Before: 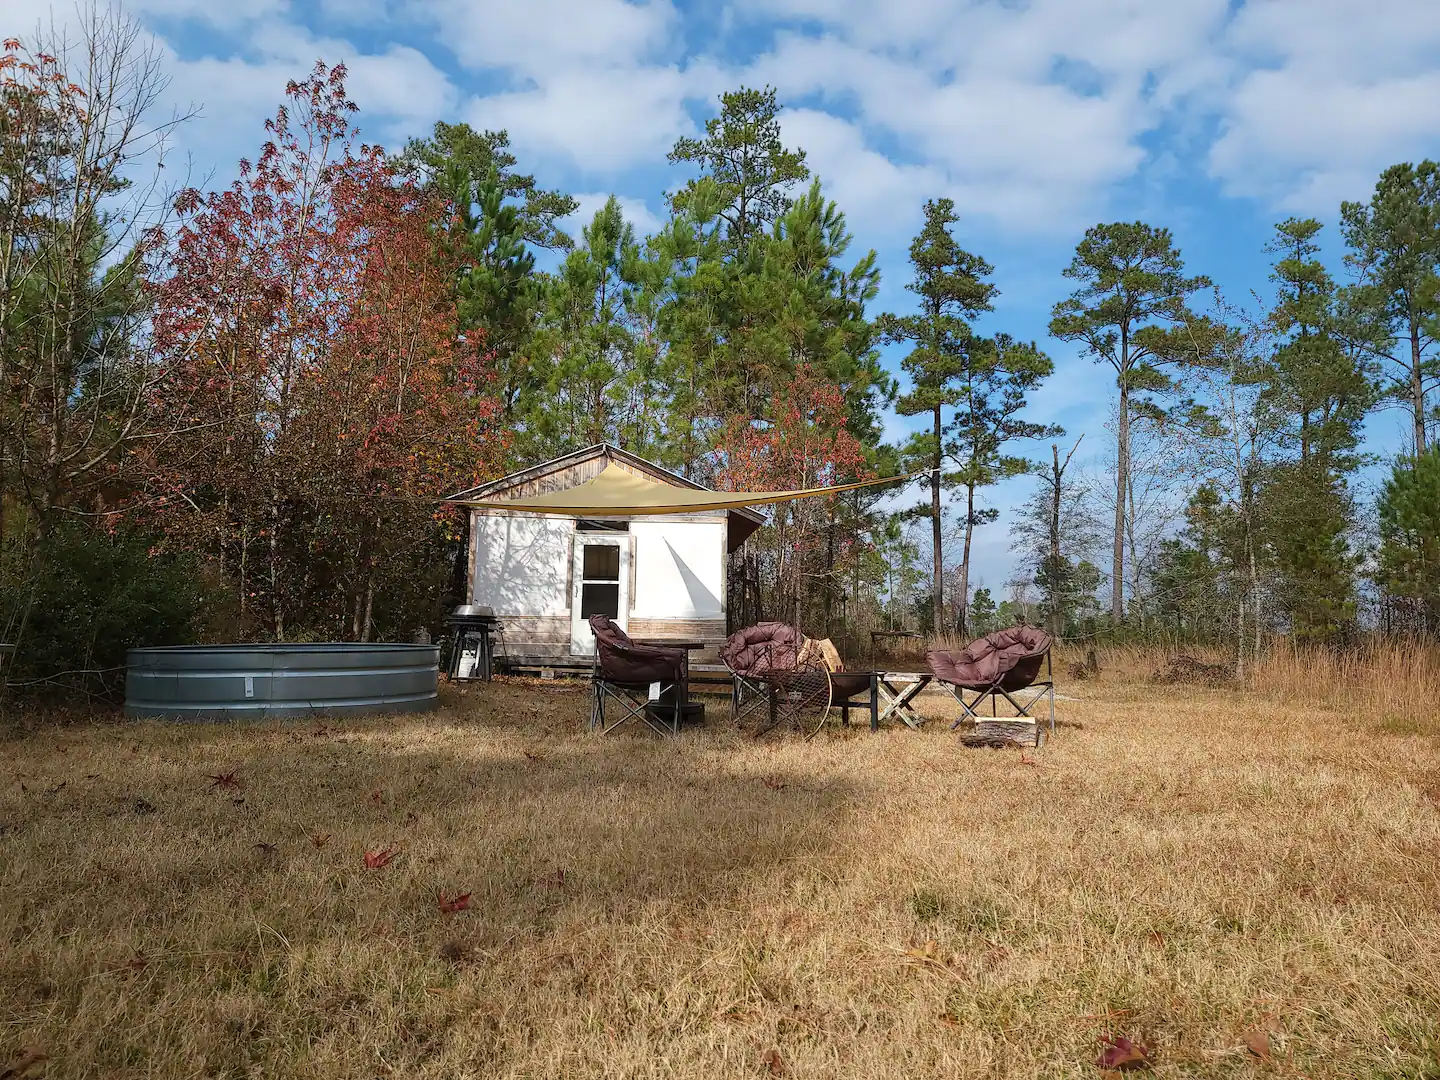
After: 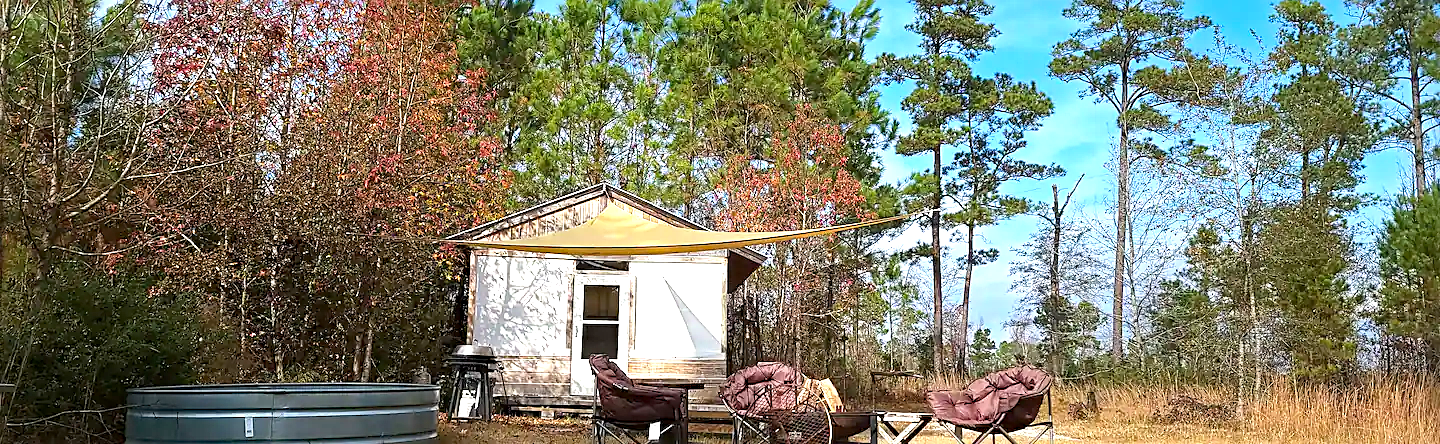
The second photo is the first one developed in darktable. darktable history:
contrast brightness saturation: contrast 0.035, saturation 0.073
sharpen: on, module defaults
haze removal: strength 0.297, distance 0.255, compatibility mode true, adaptive false
crop and rotate: top 24.163%, bottom 34.672%
exposure: black level correction 0.001, exposure 1 EV, compensate highlight preservation false
vignetting: fall-off start 97.26%, fall-off radius 78.32%, center (-0.032, -0.036), width/height ratio 1.112, unbound false
